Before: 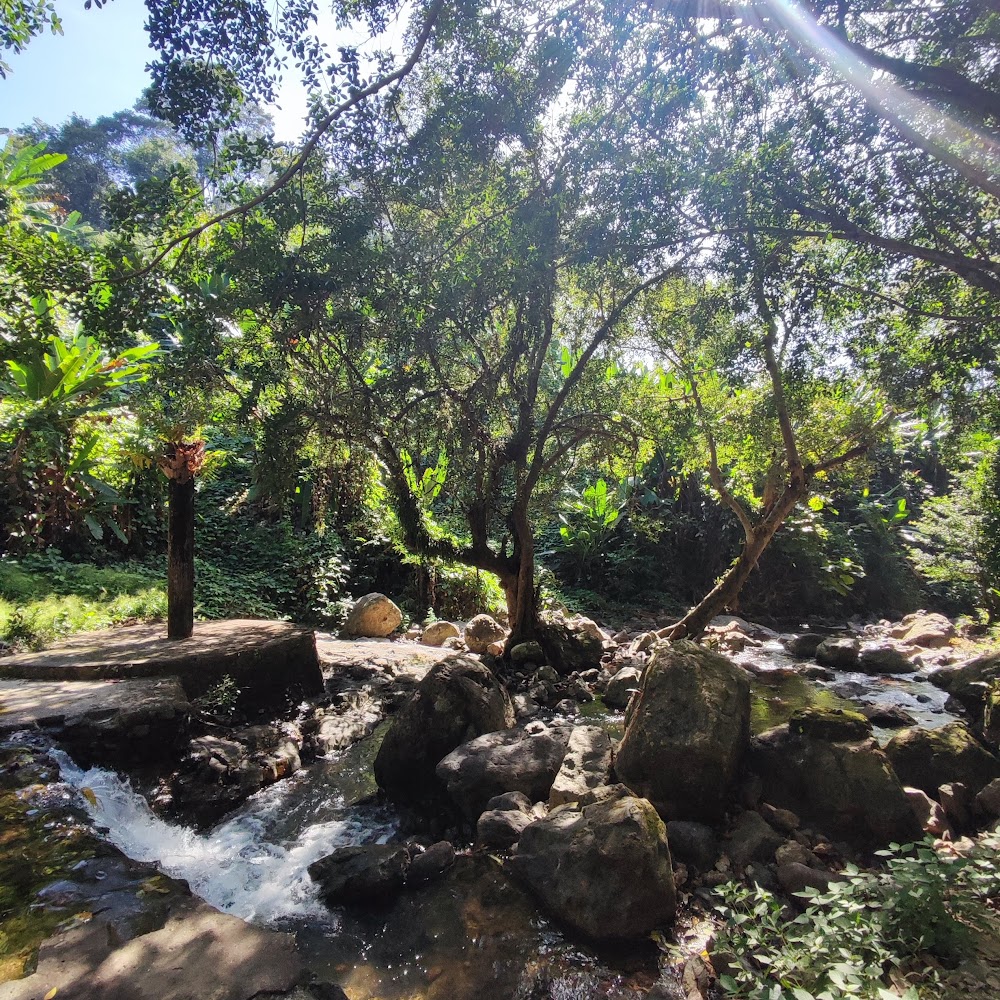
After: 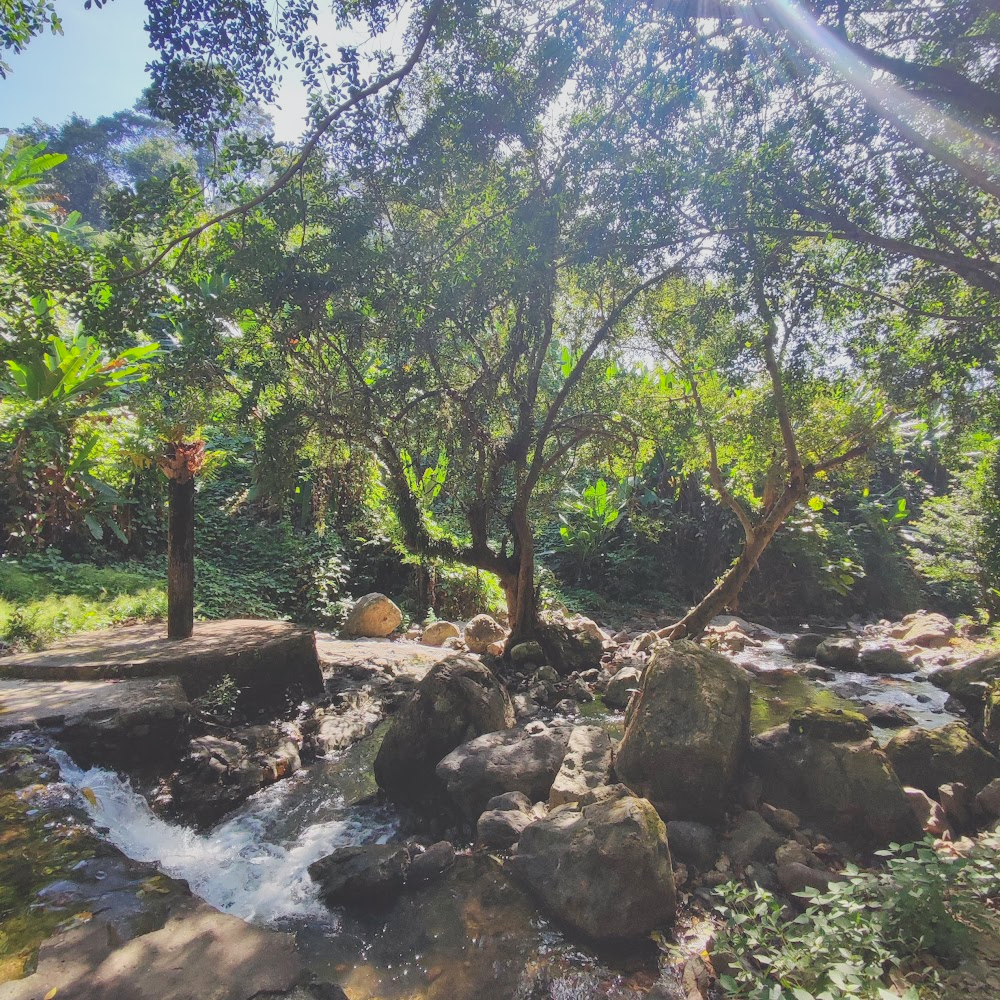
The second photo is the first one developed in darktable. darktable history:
shadows and highlights: shadows 60, highlights -60.23, soften with gaussian
tone curve: curves: ch0 [(0, 0.172) (1, 0.91)], color space Lab, independent channels, preserve colors none
